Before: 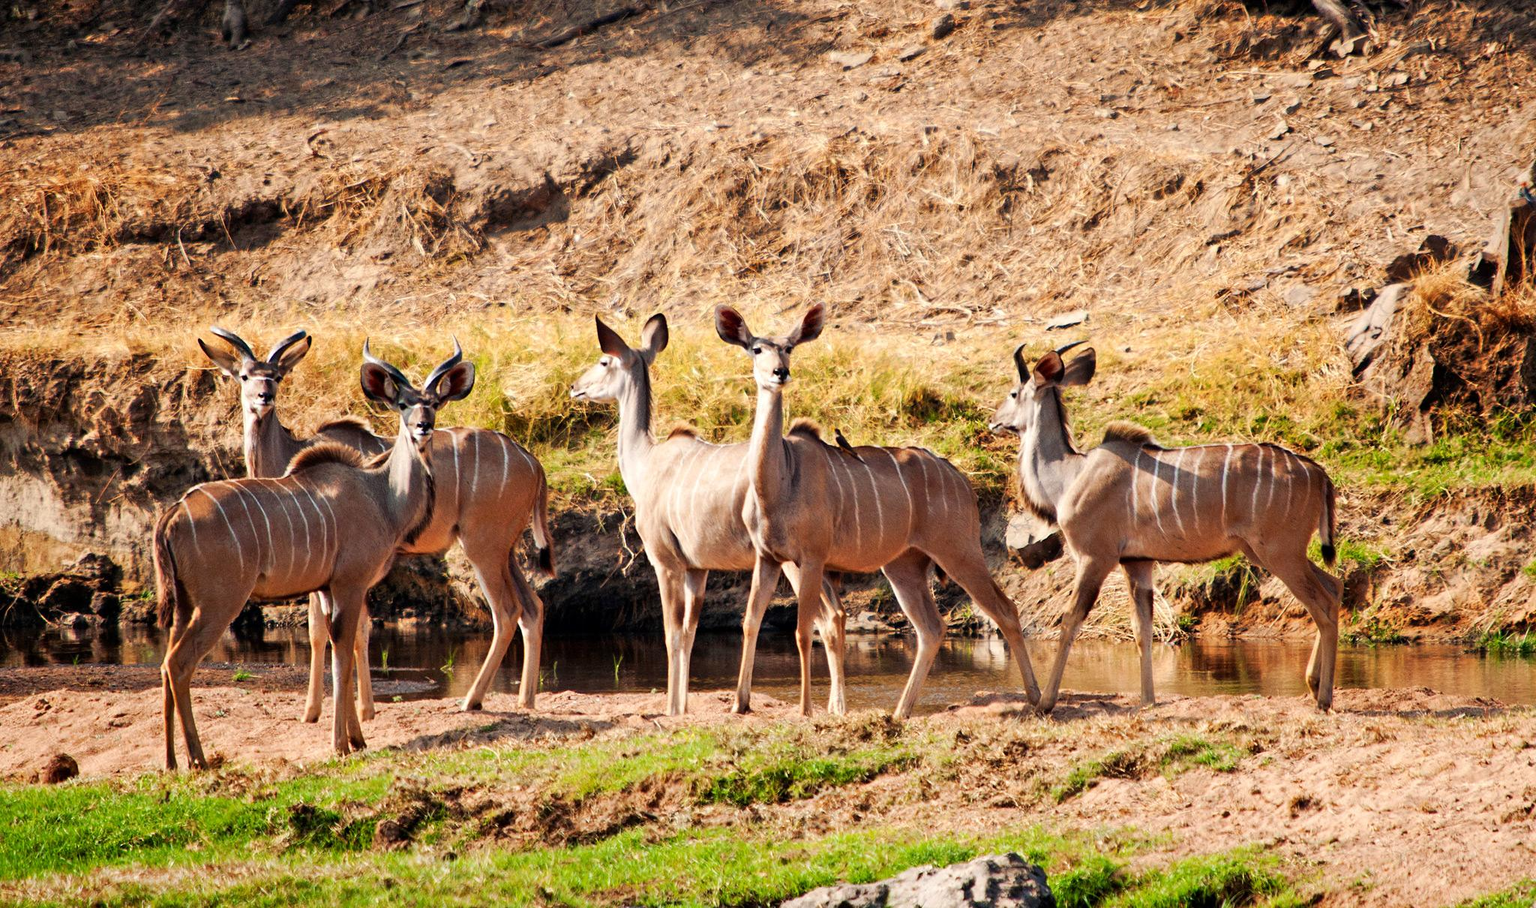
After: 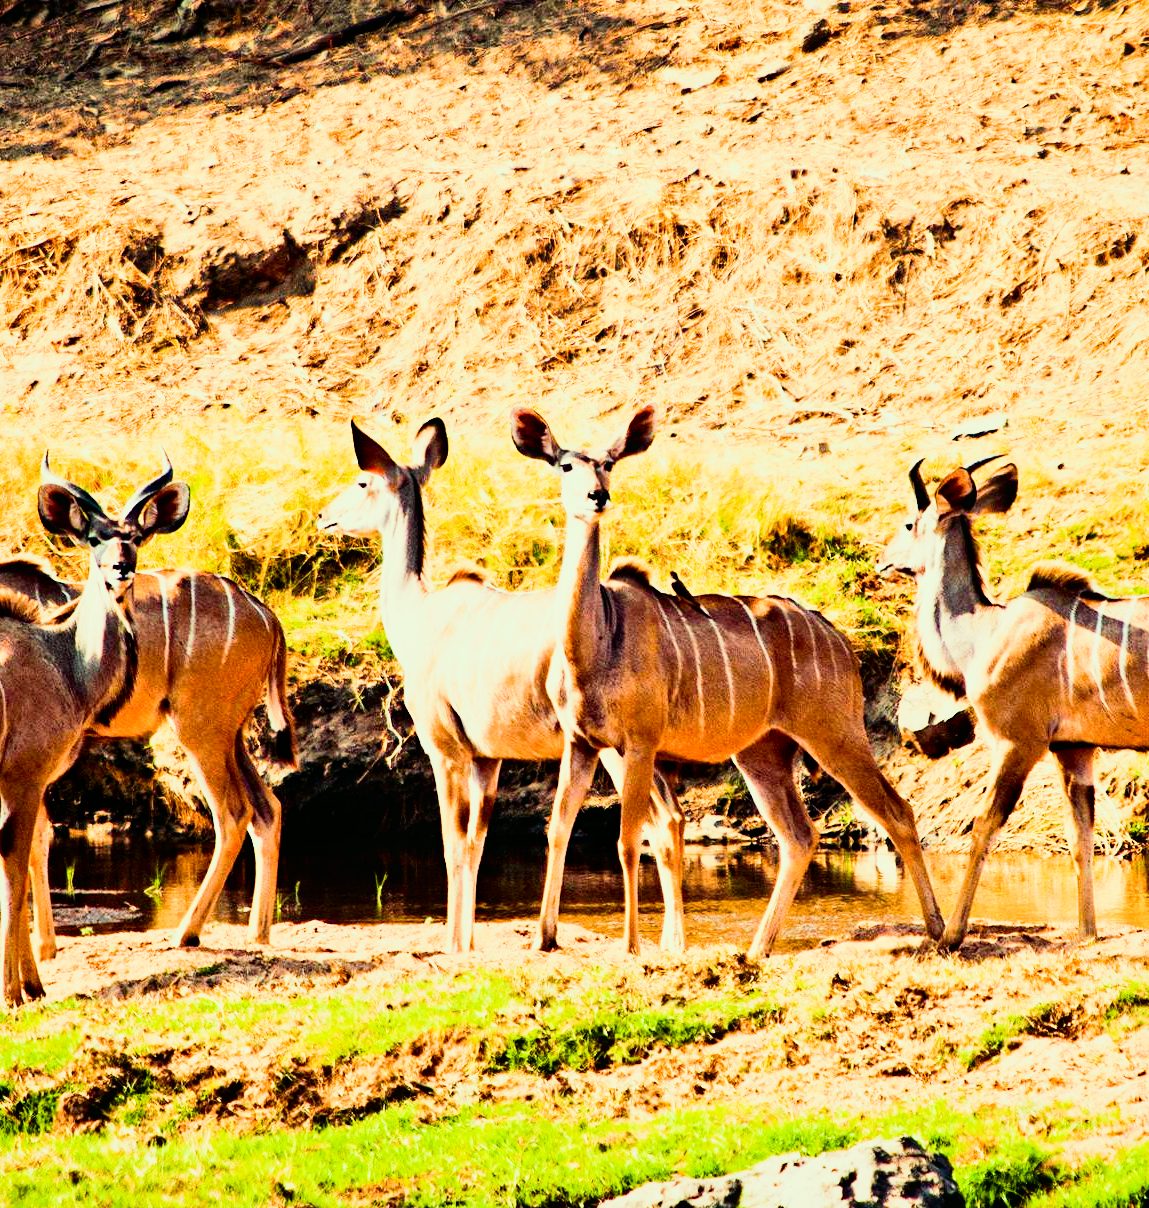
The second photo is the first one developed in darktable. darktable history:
haze removal: strength 0.29, distance 0.25, compatibility mode true, adaptive false
crop: left 21.674%, right 22.086%
white balance: red 1, blue 1
exposure: black level correction 0, exposure 0.7 EV, compensate exposure bias true, compensate highlight preservation false
color correction: highlights a* -5.94, highlights b* 11.19
sigmoid: contrast 1.8
local contrast: mode bilateral grid, contrast 20, coarseness 50, detail 120%, midtone range 0.2
tone curve: curves: ch0 [(0, 0.012) (0.031, 0.02) (0.12, 0.083) (0.193, 0.171) (0.277, 0.279) (0.45, 0.52) (0.568, 0.676) (0.678, 0.777) (0.875, 0.92) (1, 0.965)]; ch1 [(0, 0) (0.243, 0.245) (0.402, 0.41) (0.493, 0.486) (0.508, 0.507) (0.531, 0.53) (0.551, 0.564) (0.646, 0.672) (0.694, 0.732) (1, 1)]; ch2 [(0, 0) (0.249, 0.216) (0.356, 0.343) (0.424, 0.442) (0.476, 0.482) (0.498, 0.502) (0.517, 0.517) (0.532, 0.545) (0.562, 0.575) (0.614, 0.644) (0.706, 0.748) (0.808, 0.809) (0.991, 0.968)], color space Lab, independent channels, preserve colors none
